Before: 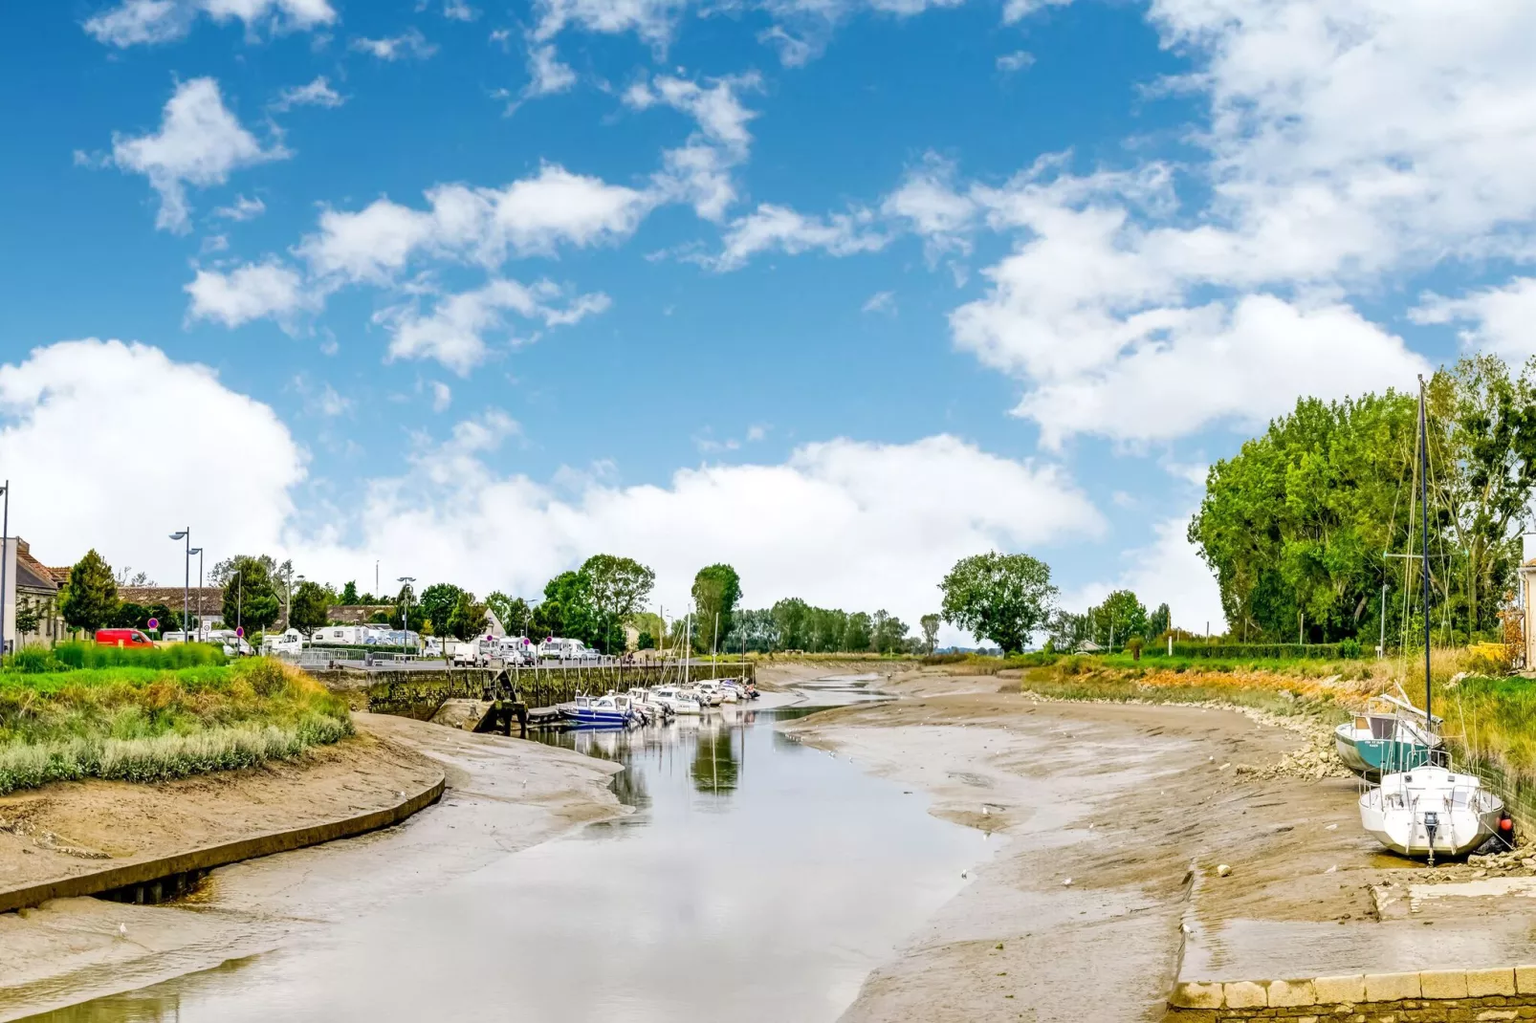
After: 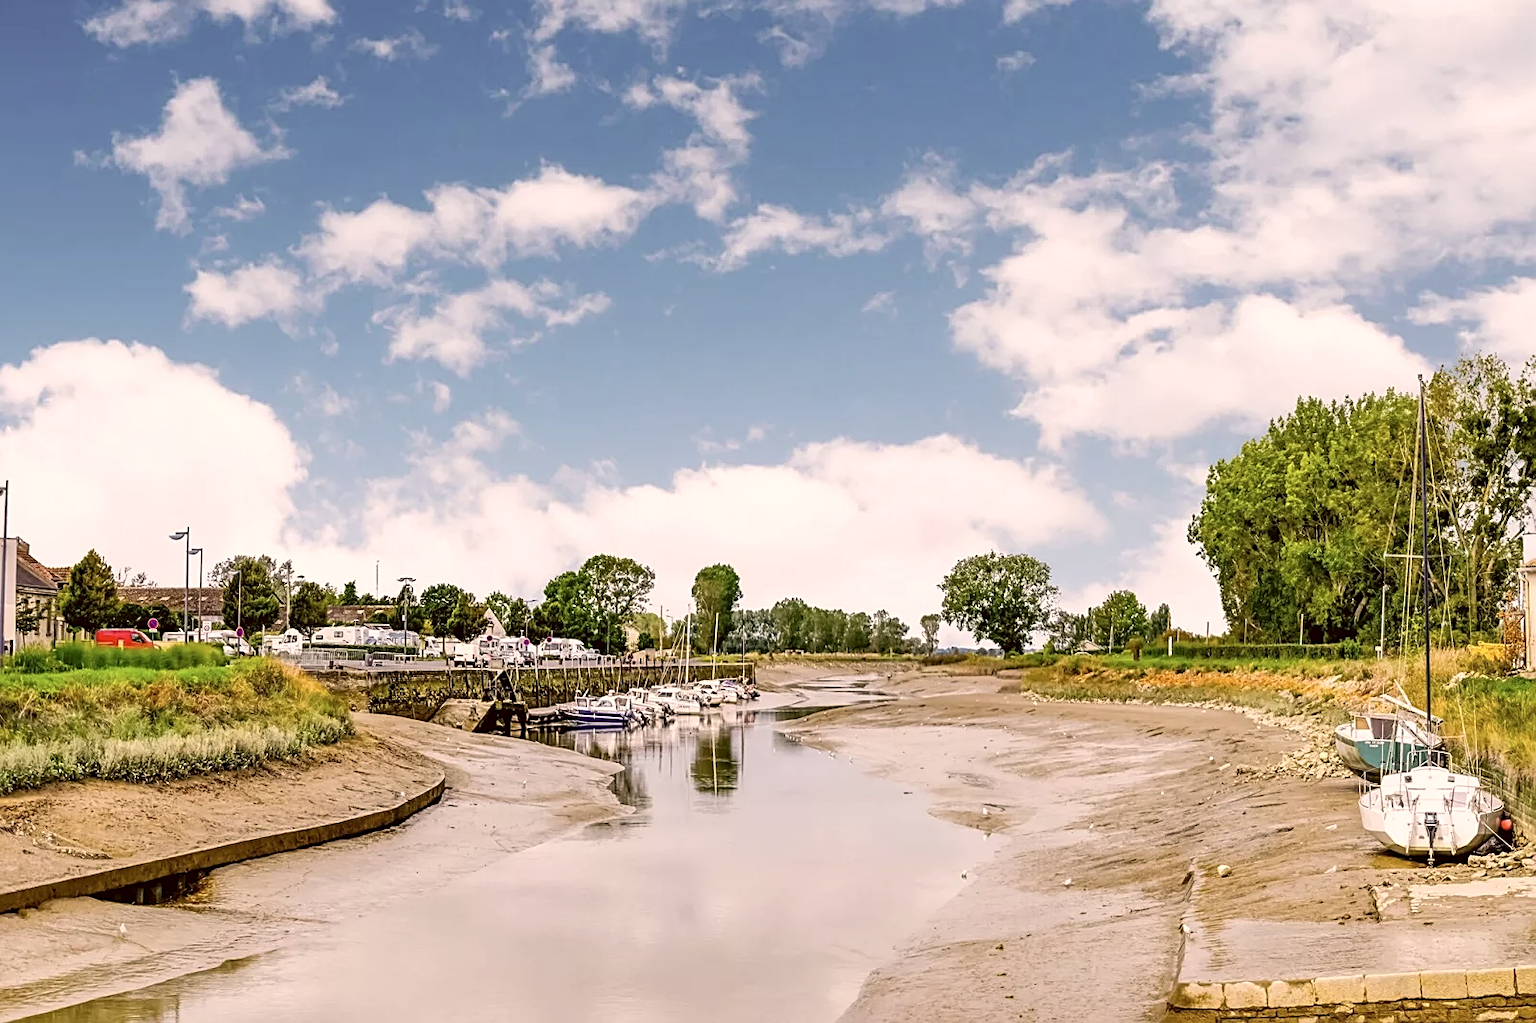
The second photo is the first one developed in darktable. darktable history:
color correction: highlights a* 10.19, highlights b* 9.65, shadows a* 8.39, shadows b* 8.45, saturation 0.781
sharpen: on, module defaults
